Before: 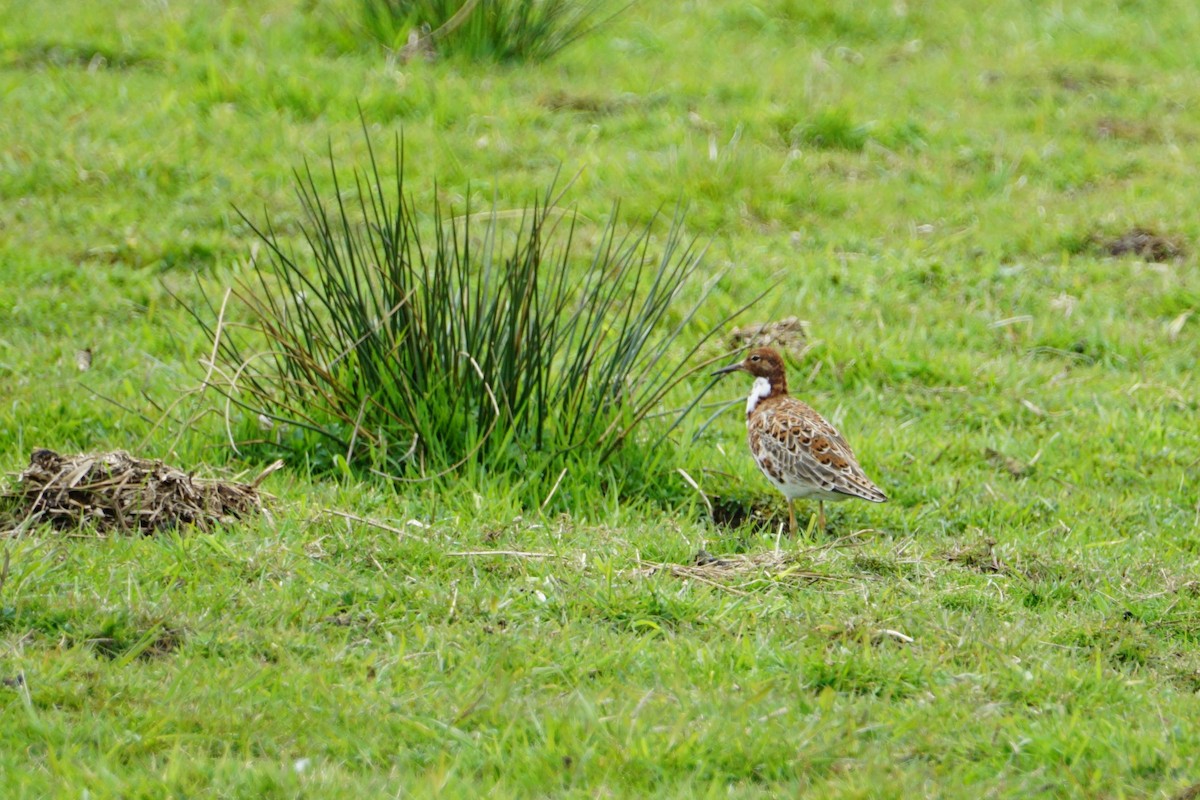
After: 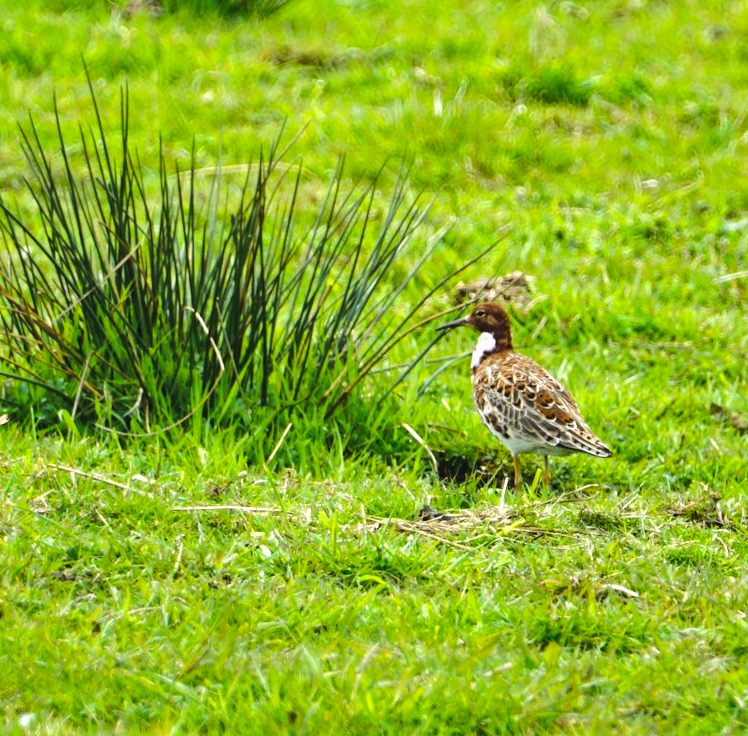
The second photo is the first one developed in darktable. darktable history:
shadows and highlights: shadows 25, highlights -48, soften with gaussian
crop and rotate: left 22.918%, top 5.629%, right 14.711%, bottom 2.247%
color balance rgb: global offset › luminance 0.71%, perceptual saturation grading › global saturation -11.5%, perceptual brilliance grading › highlights 17.77%, perceptual brilliance grading › mid-tones 31.71%, perceptual brilliance grading › shadows -31.01%, global vibrance 50%
